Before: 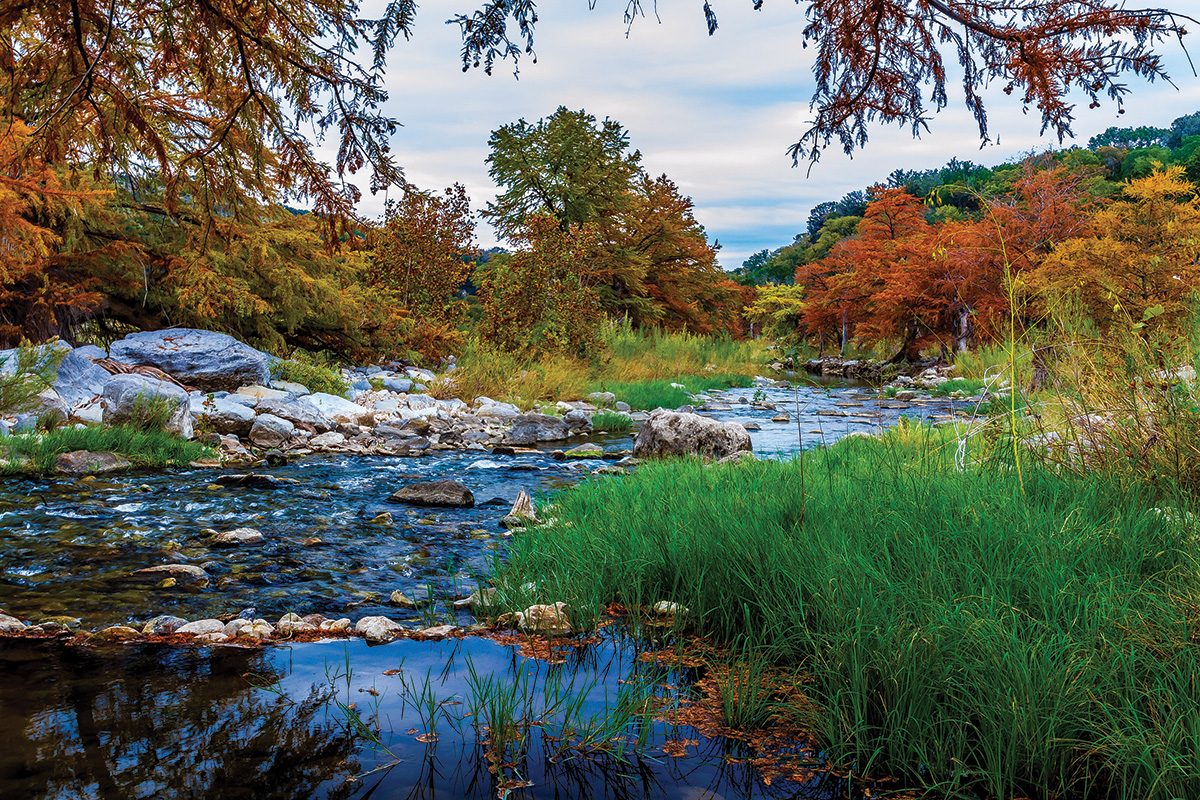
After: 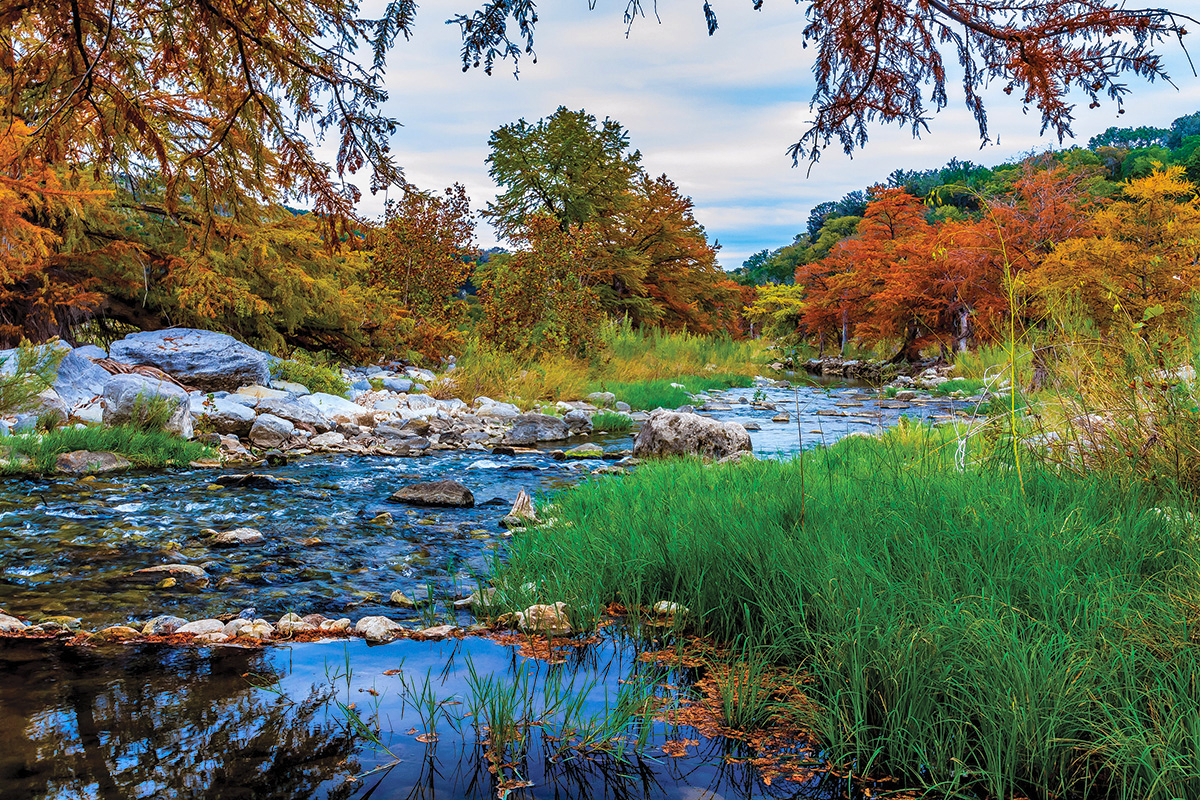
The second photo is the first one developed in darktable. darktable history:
contrast brightness saturation: contrast 0.031, brightness 0.069, saturation 0.127
shadows and highlights: soften with gaussian
